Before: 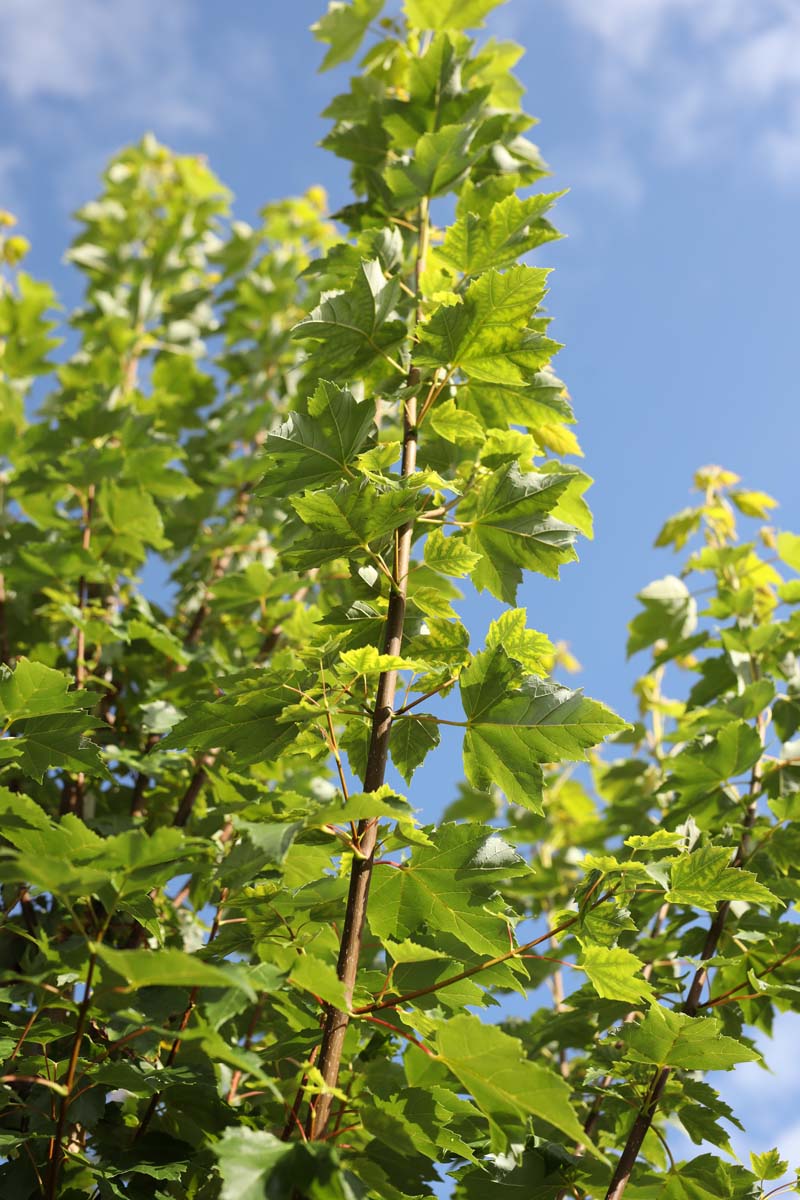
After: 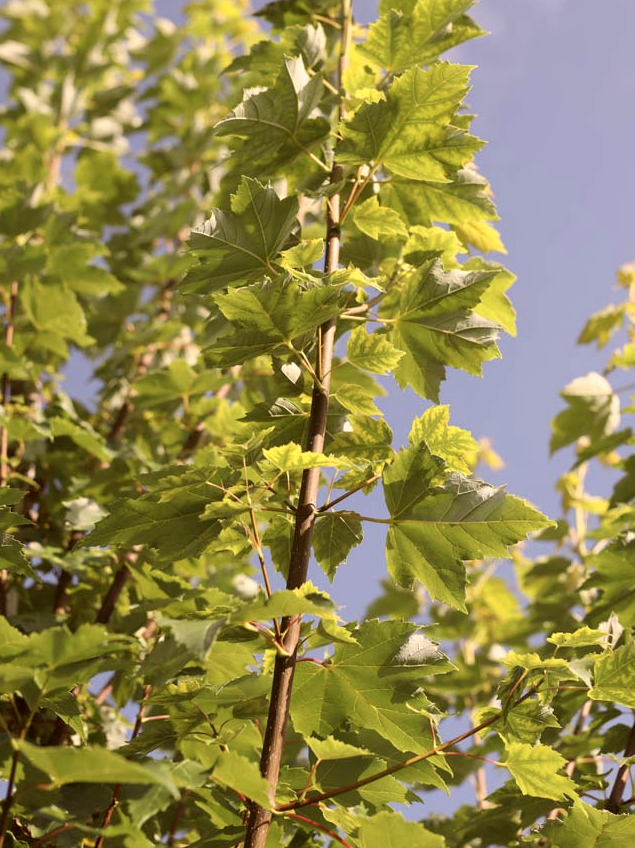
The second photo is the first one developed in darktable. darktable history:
color correction: highlights a* 10.21, highlights b* 9.79, shadows a* 8.61, shadows b* 7.88, saturation 0.8
white balance: emerald 1
crop: left 9.712%, top 16.928%, right 10.845%, bottom 12.332%
